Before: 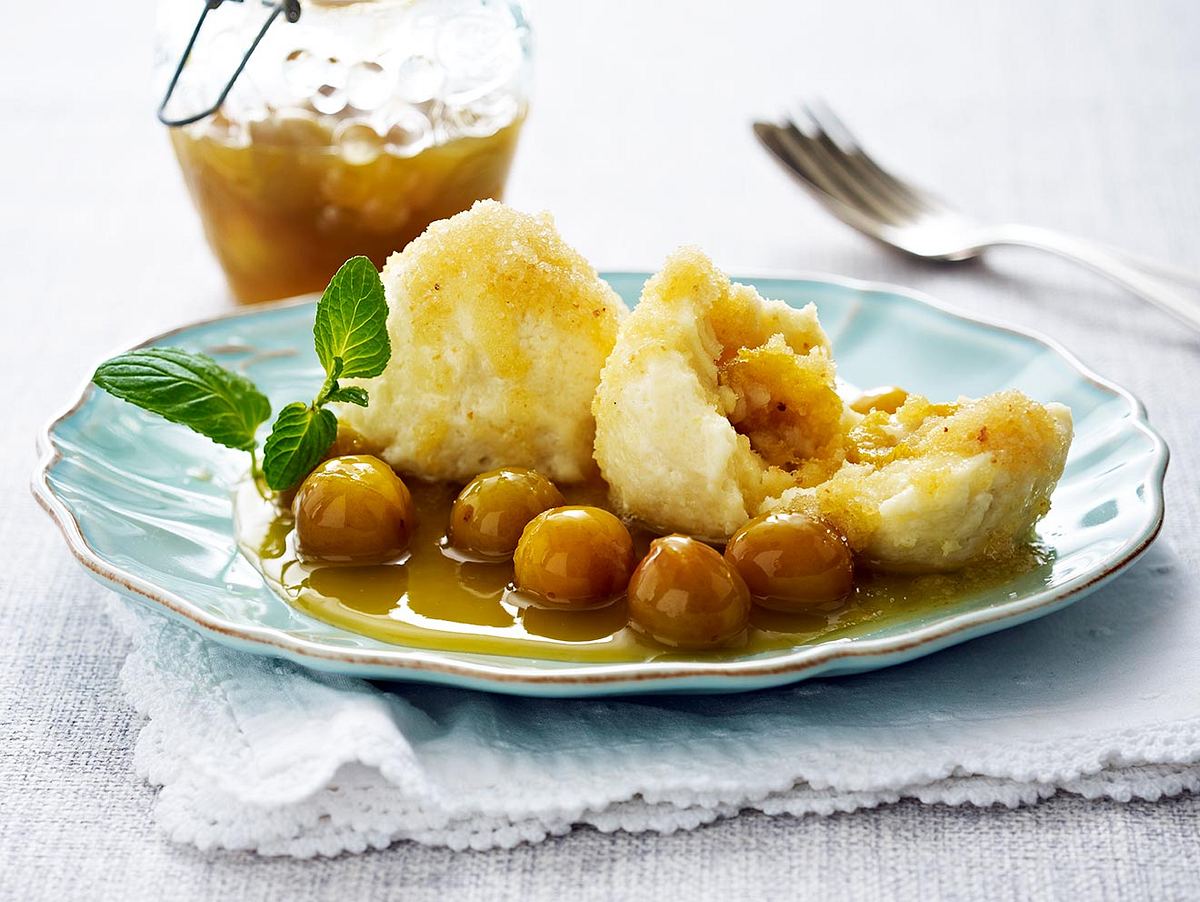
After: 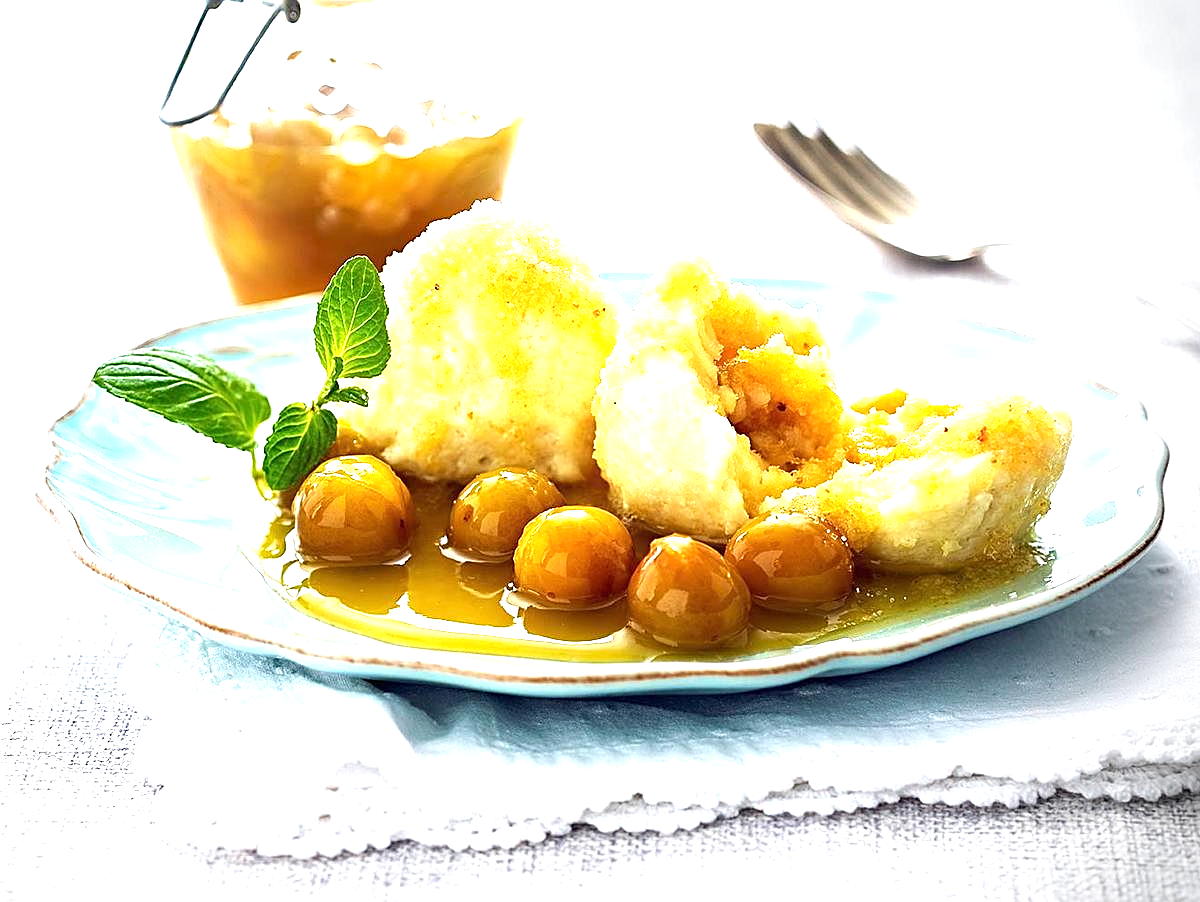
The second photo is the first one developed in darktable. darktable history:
sharpen: on, module defaults
vignetting: saturation -0.654, center (-0.12, -0.004), dithering 8-bit output
exposure: black level correction 0, exposure 1.2 EV, compensate exposure bias true, compensate highlight preservation false
